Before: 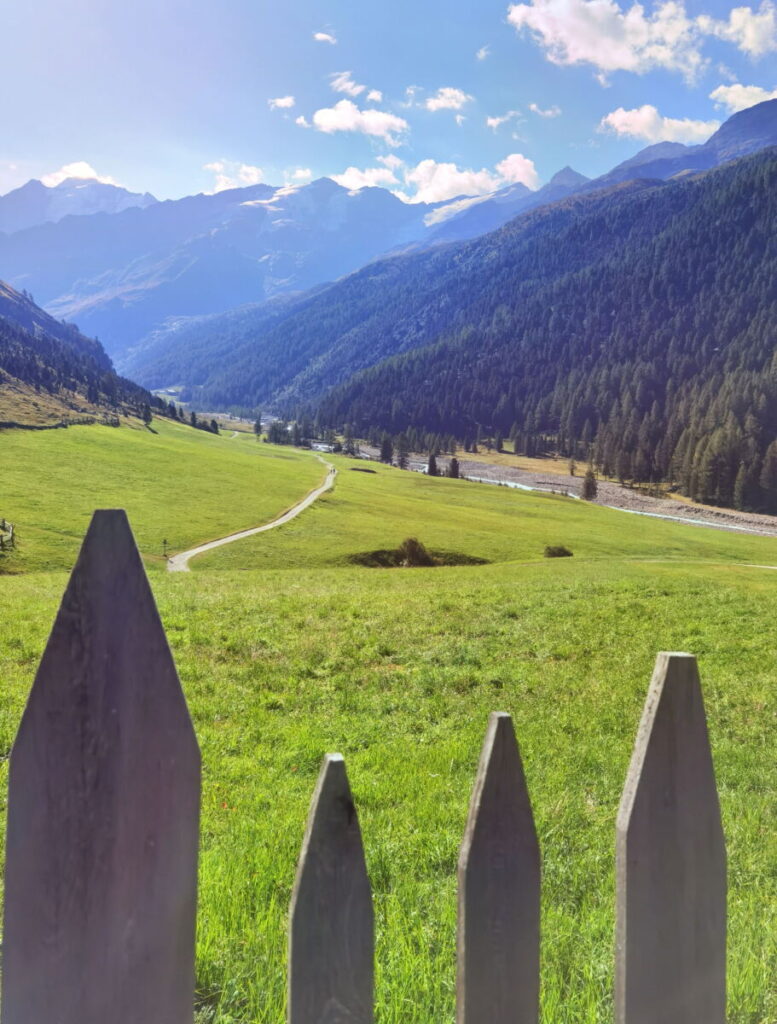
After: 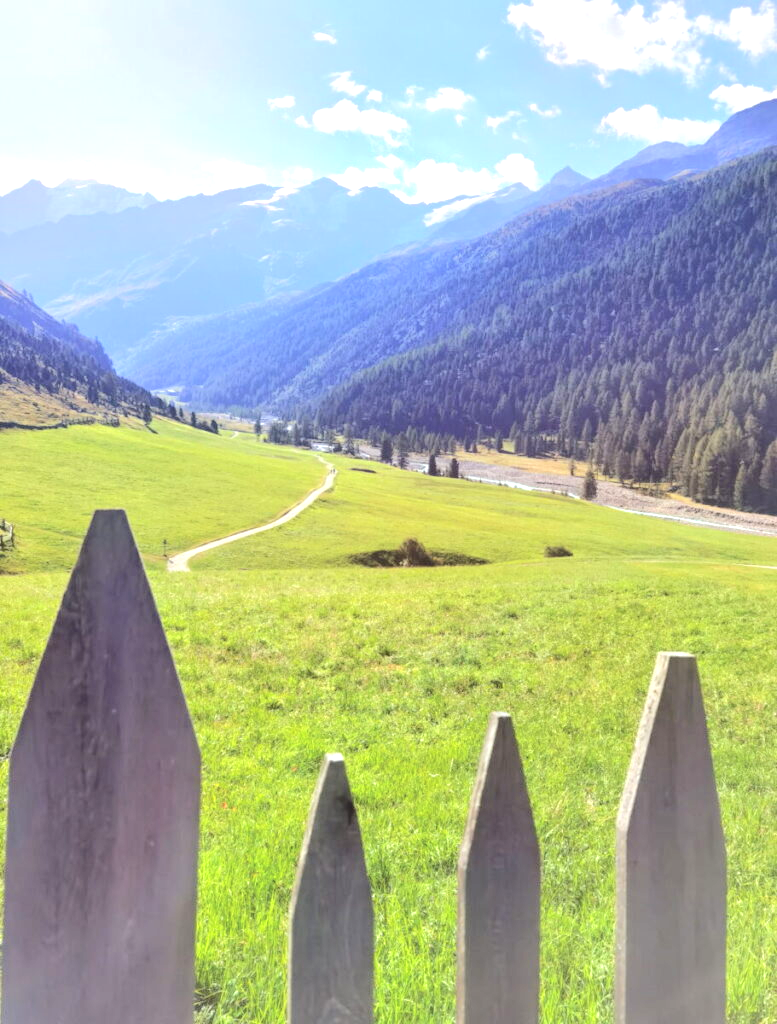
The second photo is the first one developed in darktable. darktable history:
exposure: black level correction 0, exposure 0.696 EV, compensate highlight preservation false
tone curve: curves: ch0 [(0, 0) (0.003, 0.012) (0.011, 0.02) (0.025, 0.032) (0.044, 0.046) (0.069, 0.06) (0.1, 0.09) (0.136, 0.133) (0.177, 0.182) (0.224, 0.247) (0.277, 0.316) (0.335, 0.396) (0.399, 0.48) (0.468, 0.568) (0.543, 0.646) (0.623, 0.717) (0.709, 0.777) (0.801, 0.846) (0.898, 0.912) (1, 1)], color space Lab, independent channels, preserve colors none
